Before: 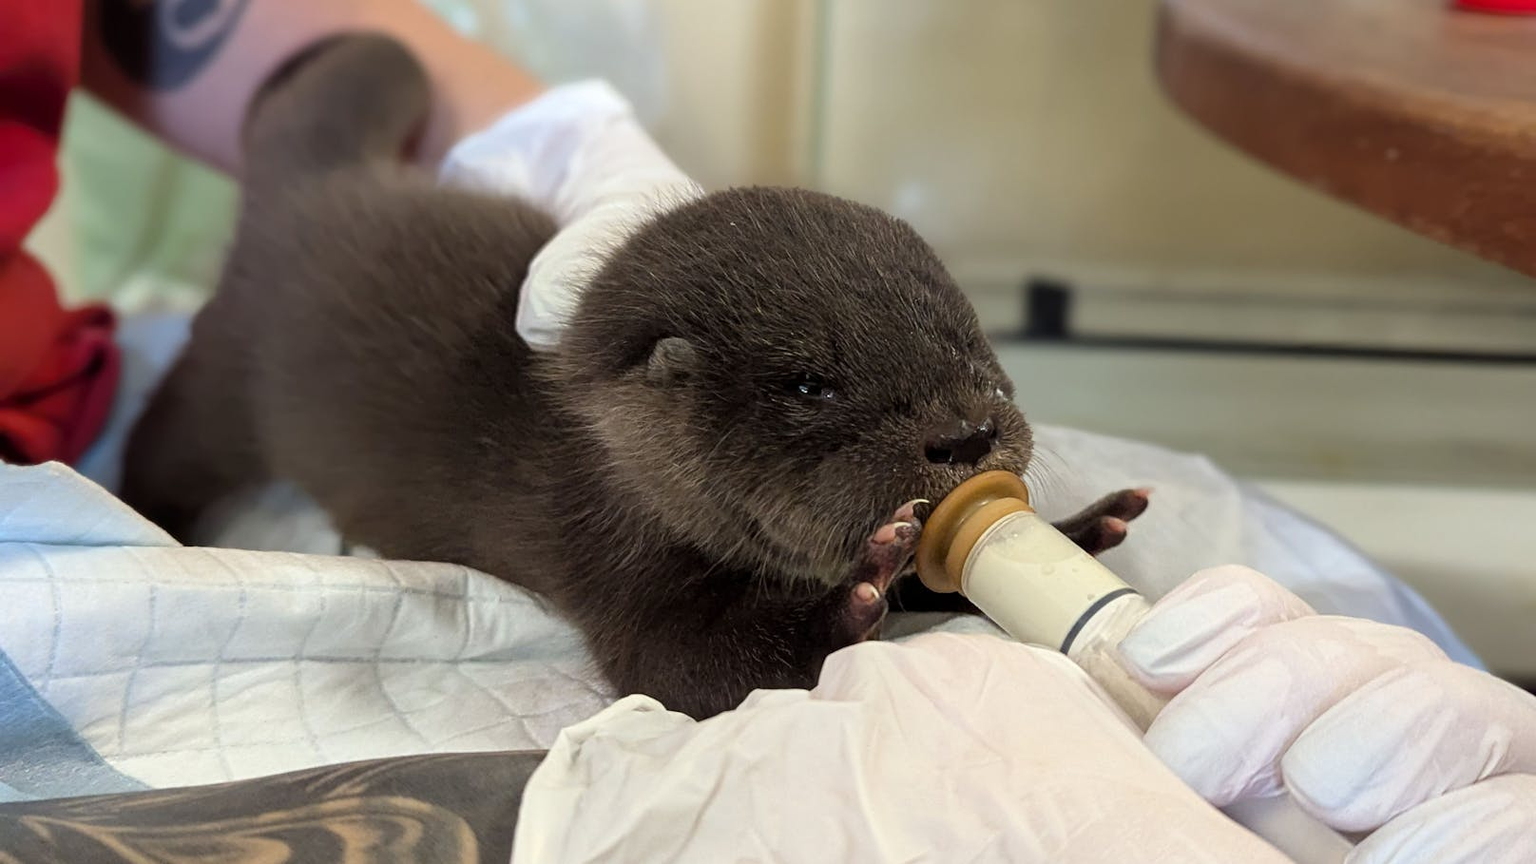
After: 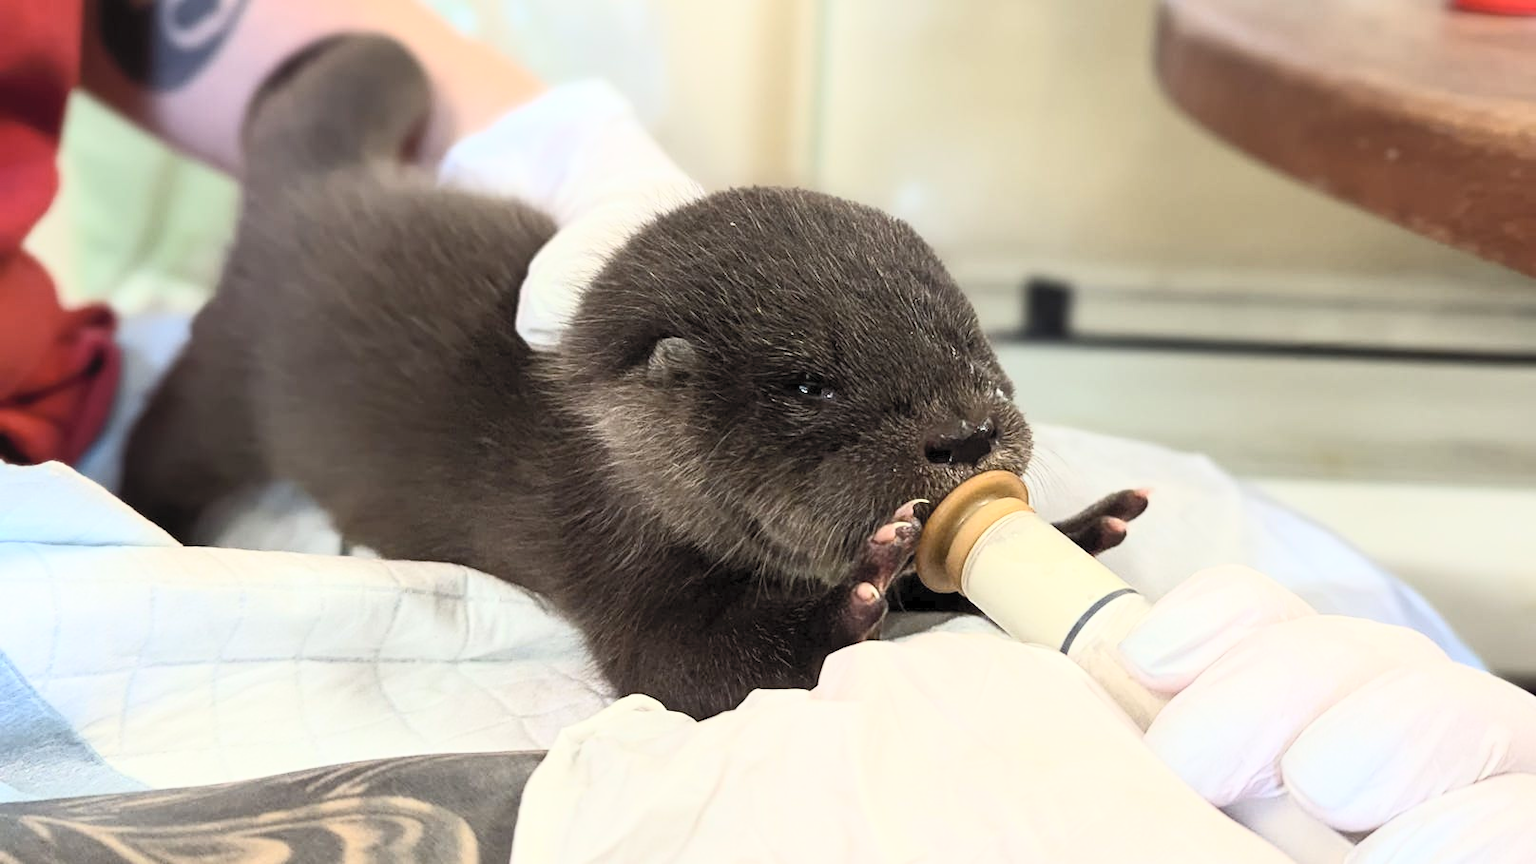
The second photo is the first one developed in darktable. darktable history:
contrast brightness saturation: contrast 0.392, brightness 0.521
